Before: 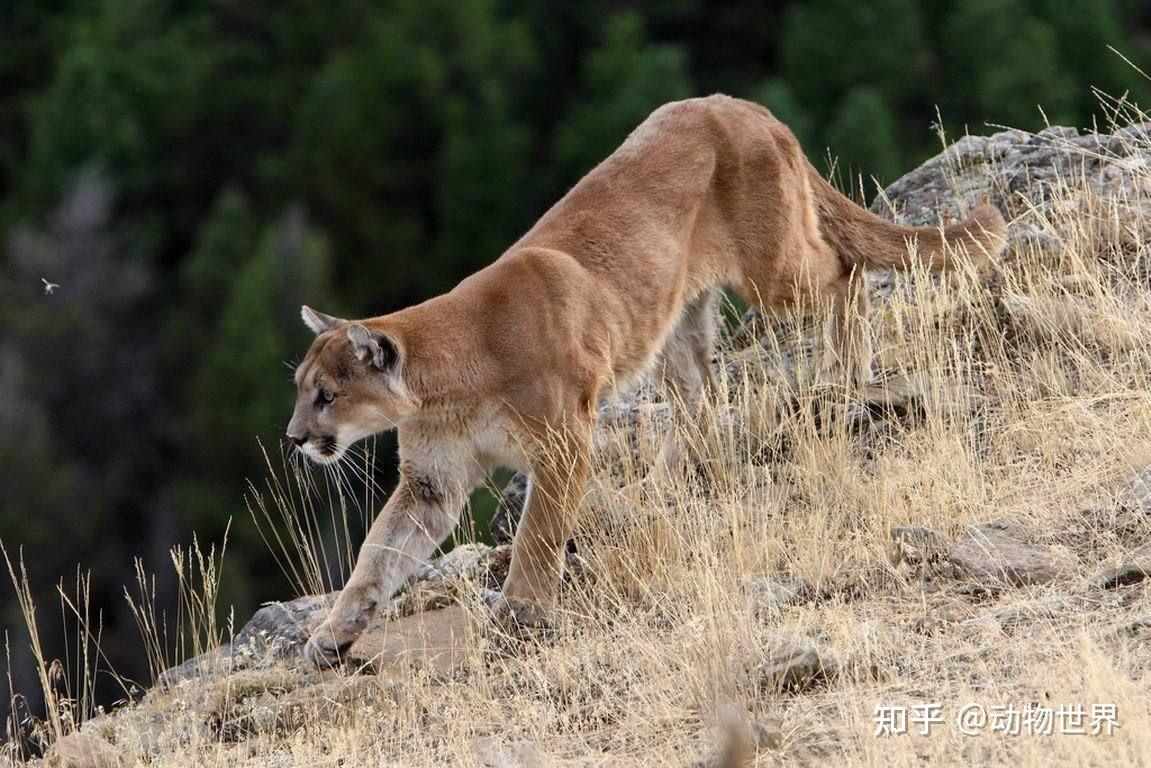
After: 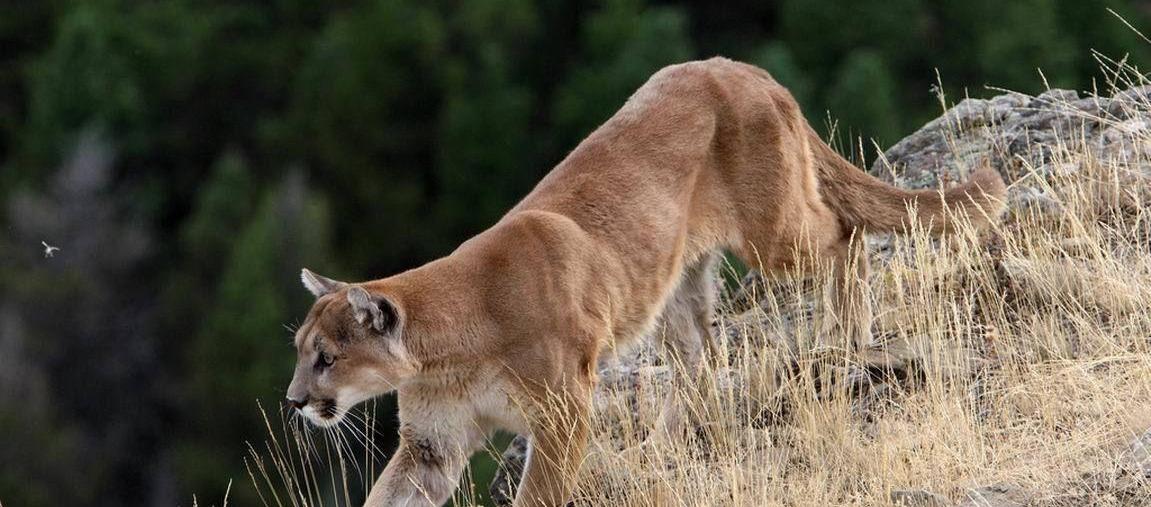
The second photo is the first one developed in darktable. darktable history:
crop and rotate: top 4.864%, bottom 29.116%
